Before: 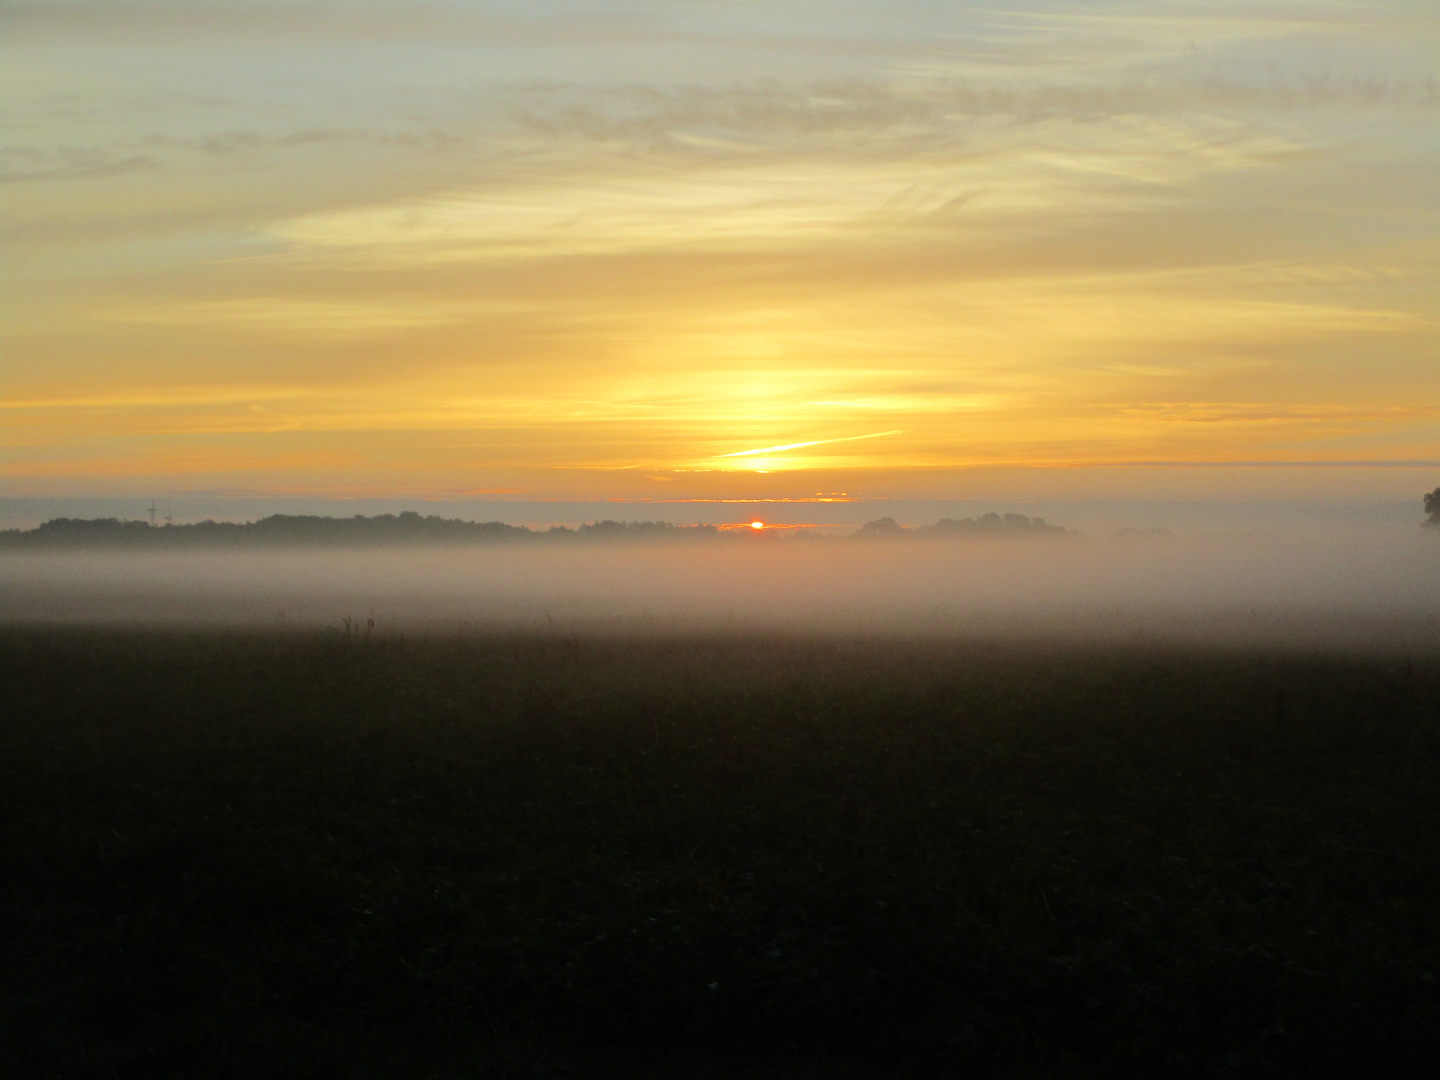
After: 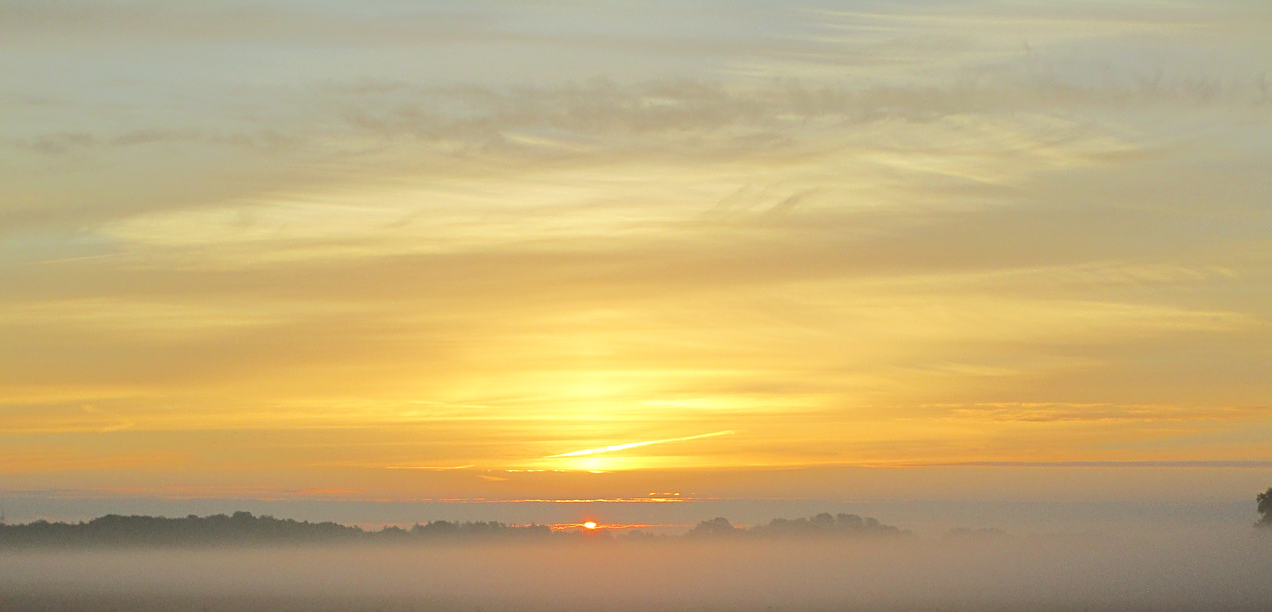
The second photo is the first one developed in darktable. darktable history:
sharpen: on, module defaults
crop and rotate: left 11.635%, bottom 43.327%
